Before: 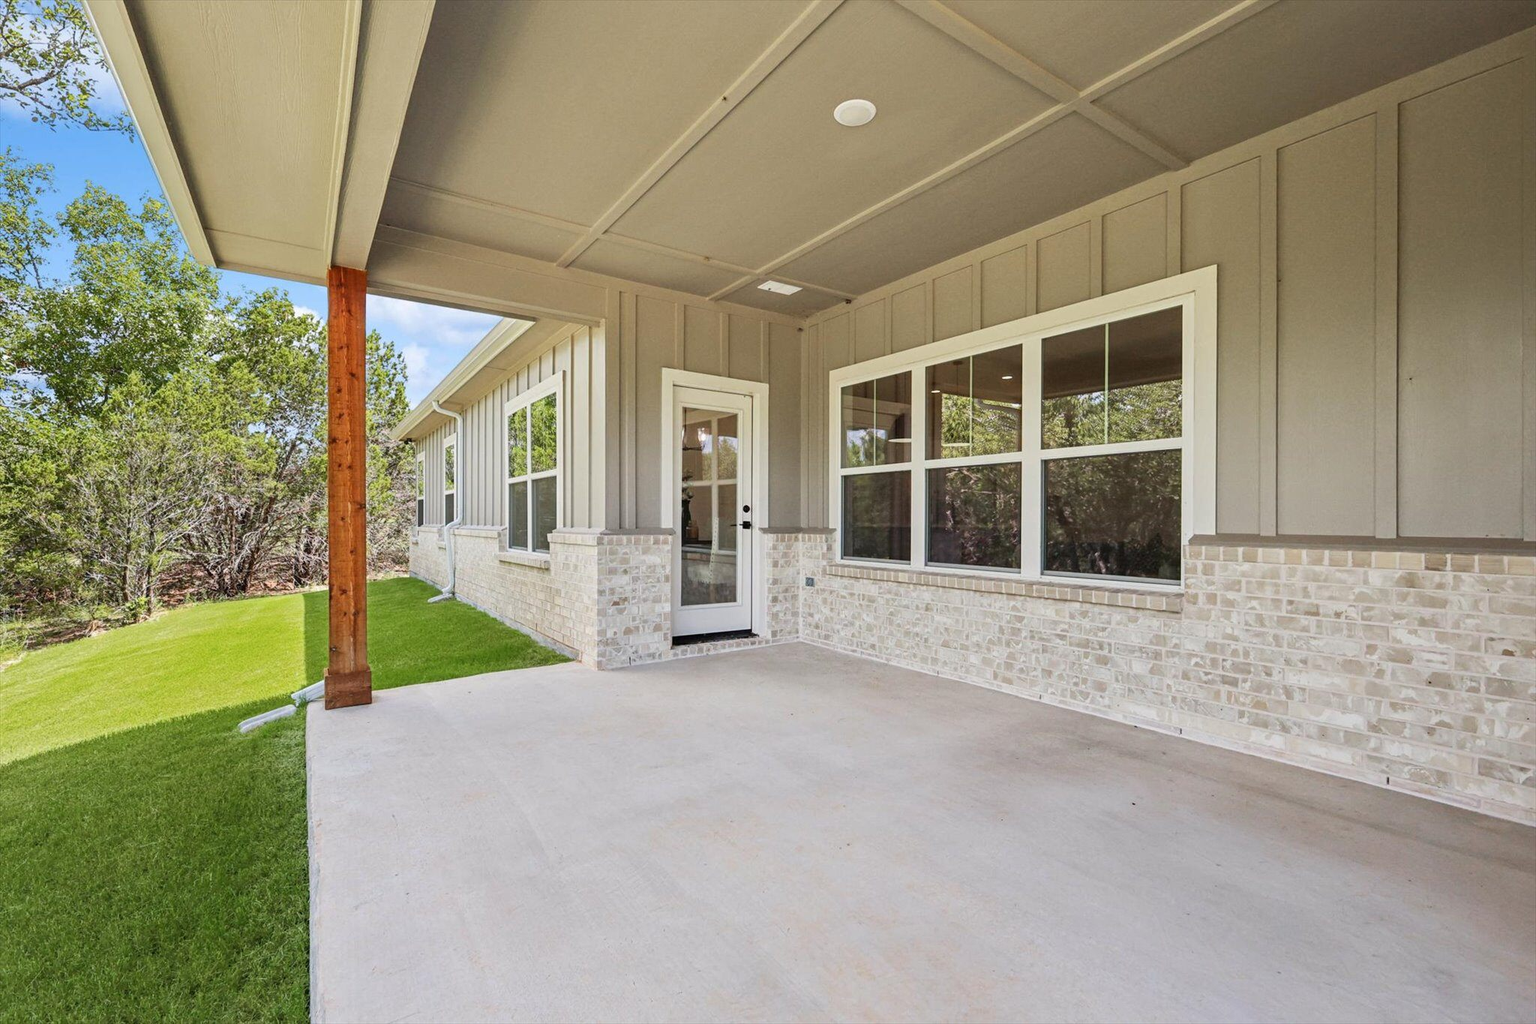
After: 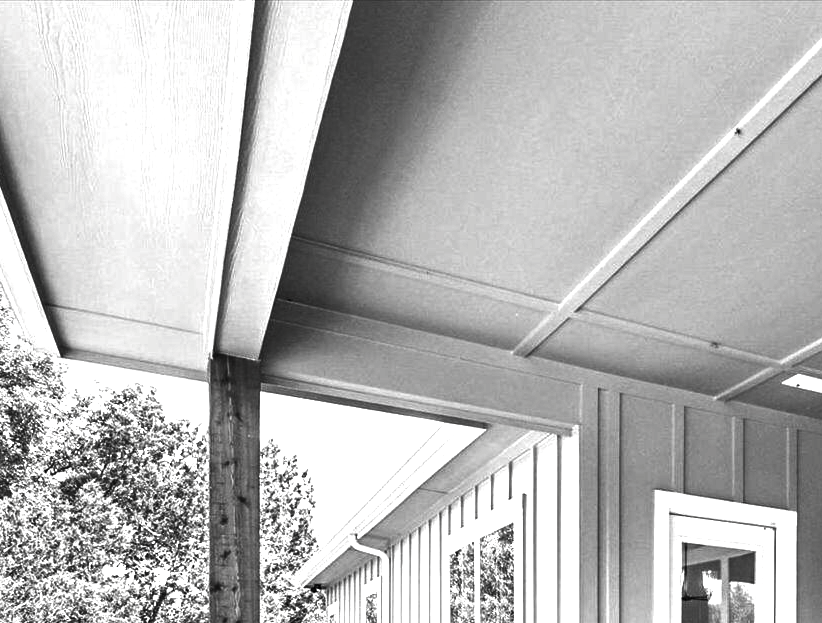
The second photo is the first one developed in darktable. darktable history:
exposure: black level correction 0.001, exposure 1.302 EV, compensate highlight preservation false
contrast brightness saturation: contrast -0.037, brightness -0.576, saturation -0.995
crop and rotate: left 11.151%, top 0.069%, right 48.666%, bottom 54.267%
